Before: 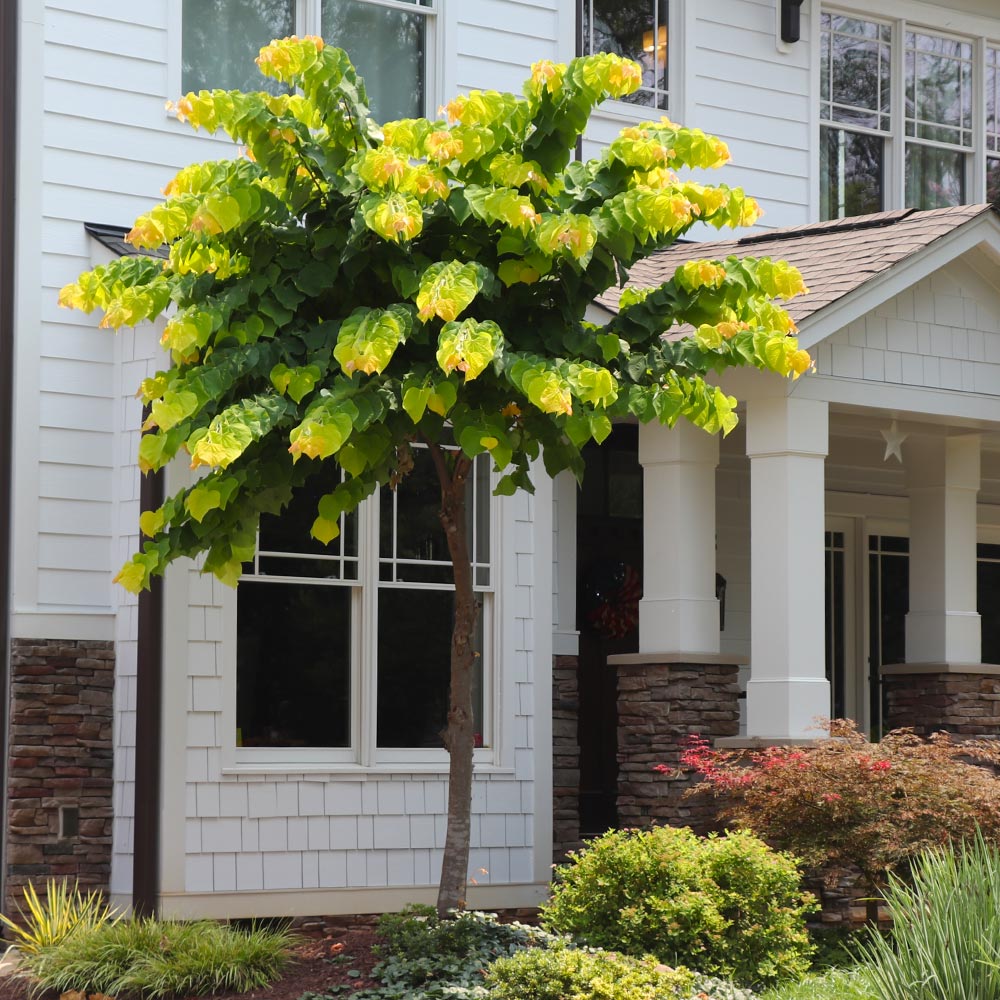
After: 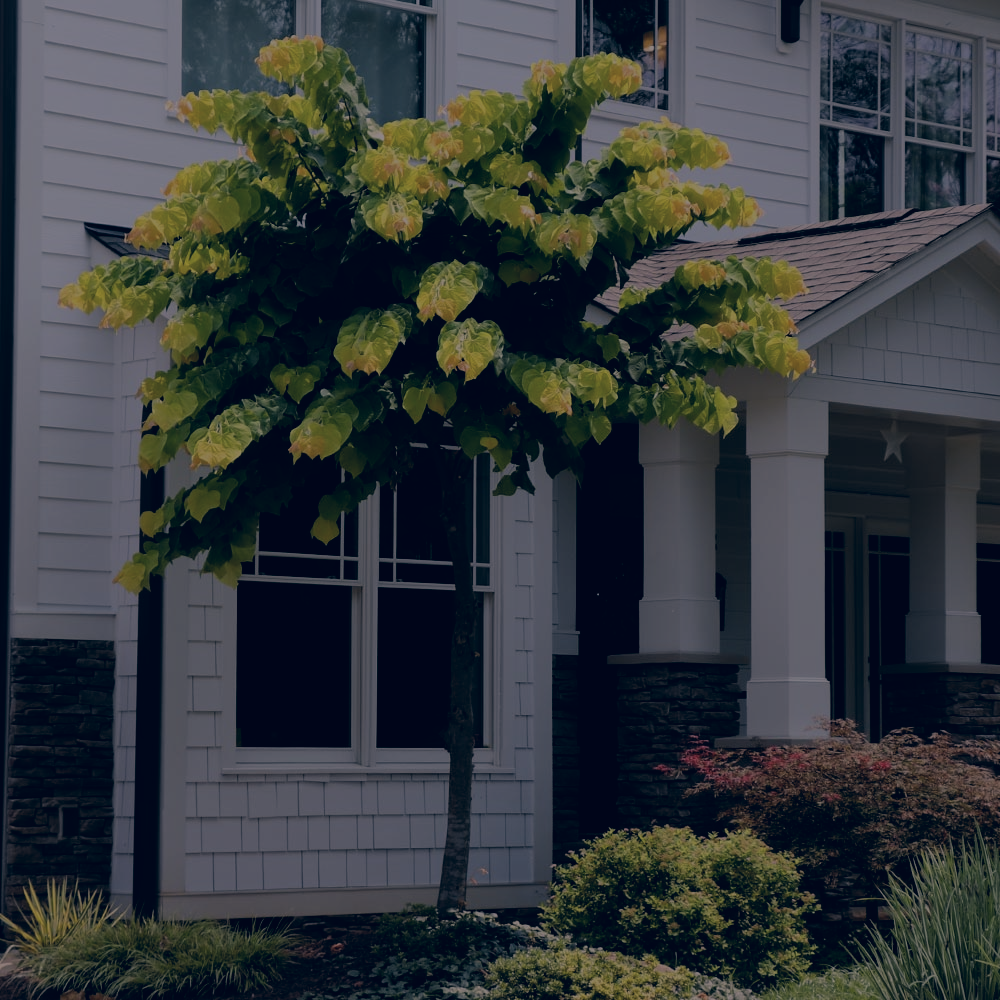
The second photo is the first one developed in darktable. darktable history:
exposure: exposure -2.002 EV, compensate highlight preservation false
filmic rgb: black relative exposure -7.65 EV, white relative exposure 4.56 EV, hardness 3.61
color correction: highlights a* 14.46, highlights b* 5.85, shadows a* -5.53, shadows b* -15.24, saturation 0.85
